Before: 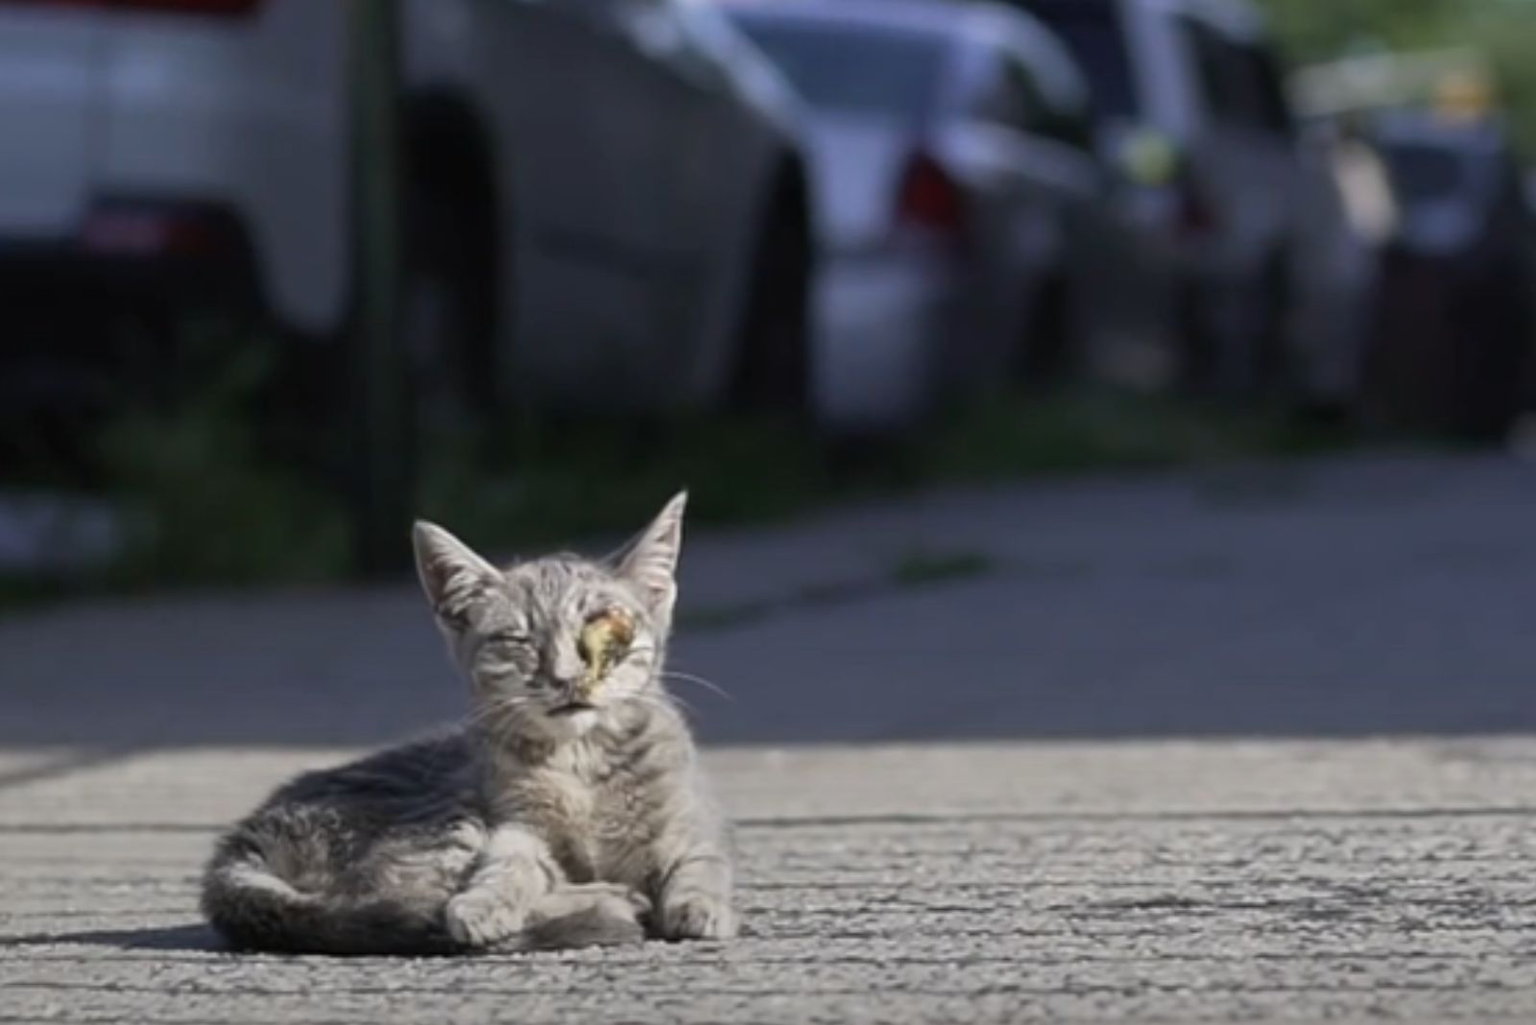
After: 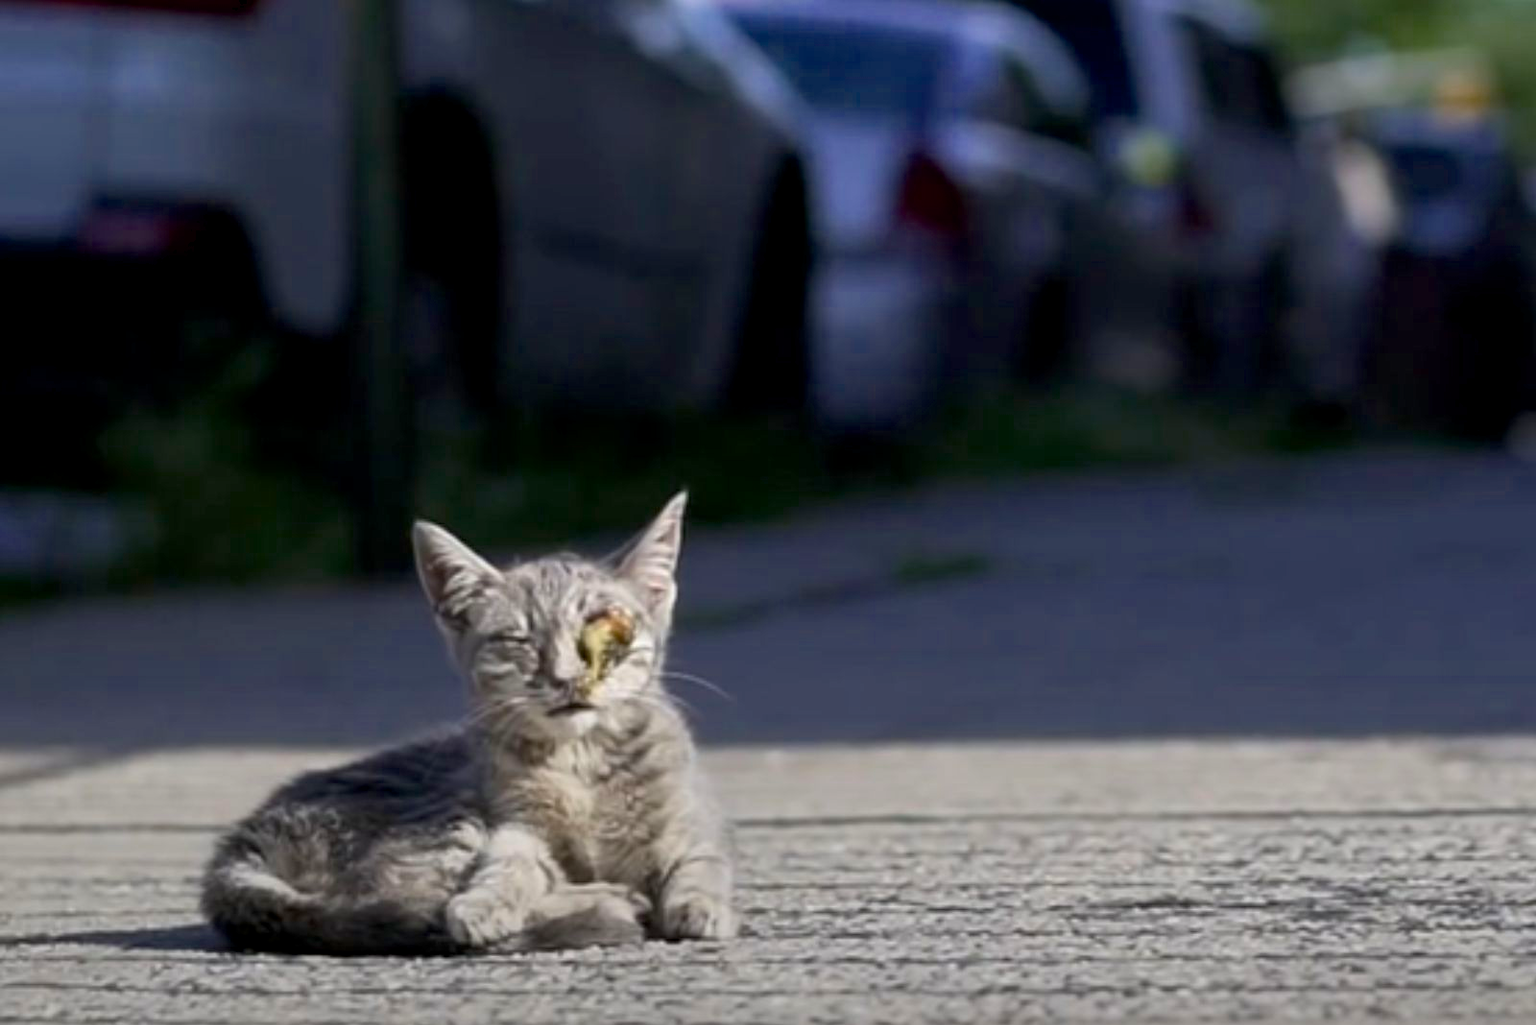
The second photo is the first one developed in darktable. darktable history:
color balance rgb: highlights gain › luminance 10.411%, global offset › luminance -0.497%, perceptual saturation grading › global saturation 25.74%, global vibrance 7.236%, saturation formula JzAzBz (2021)
